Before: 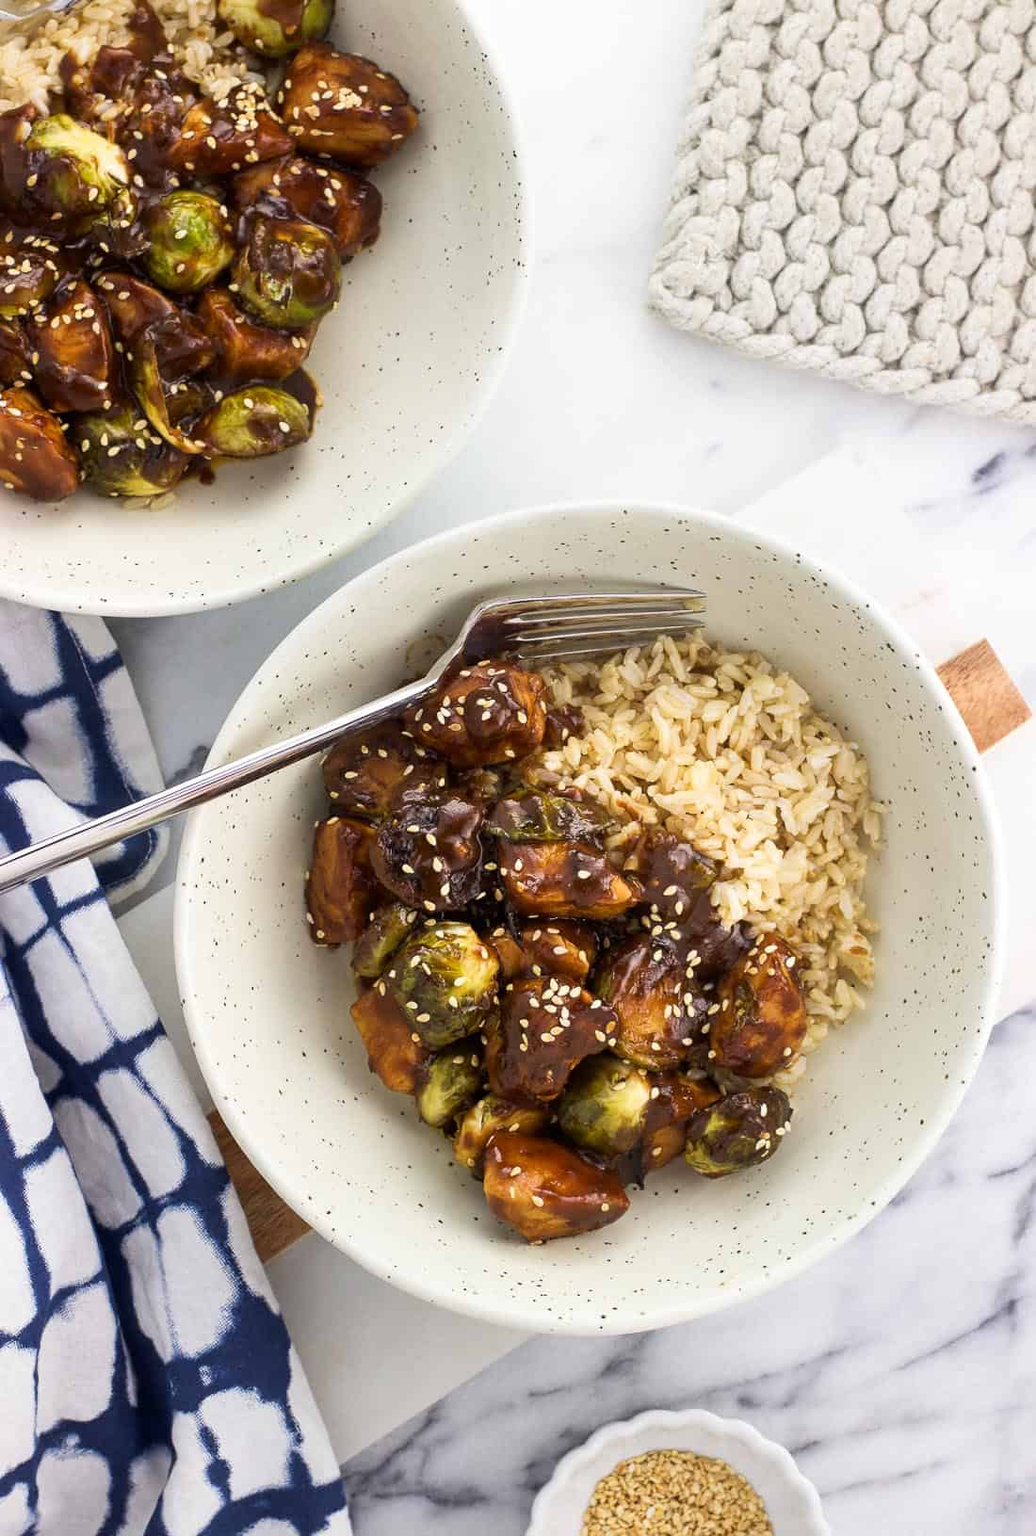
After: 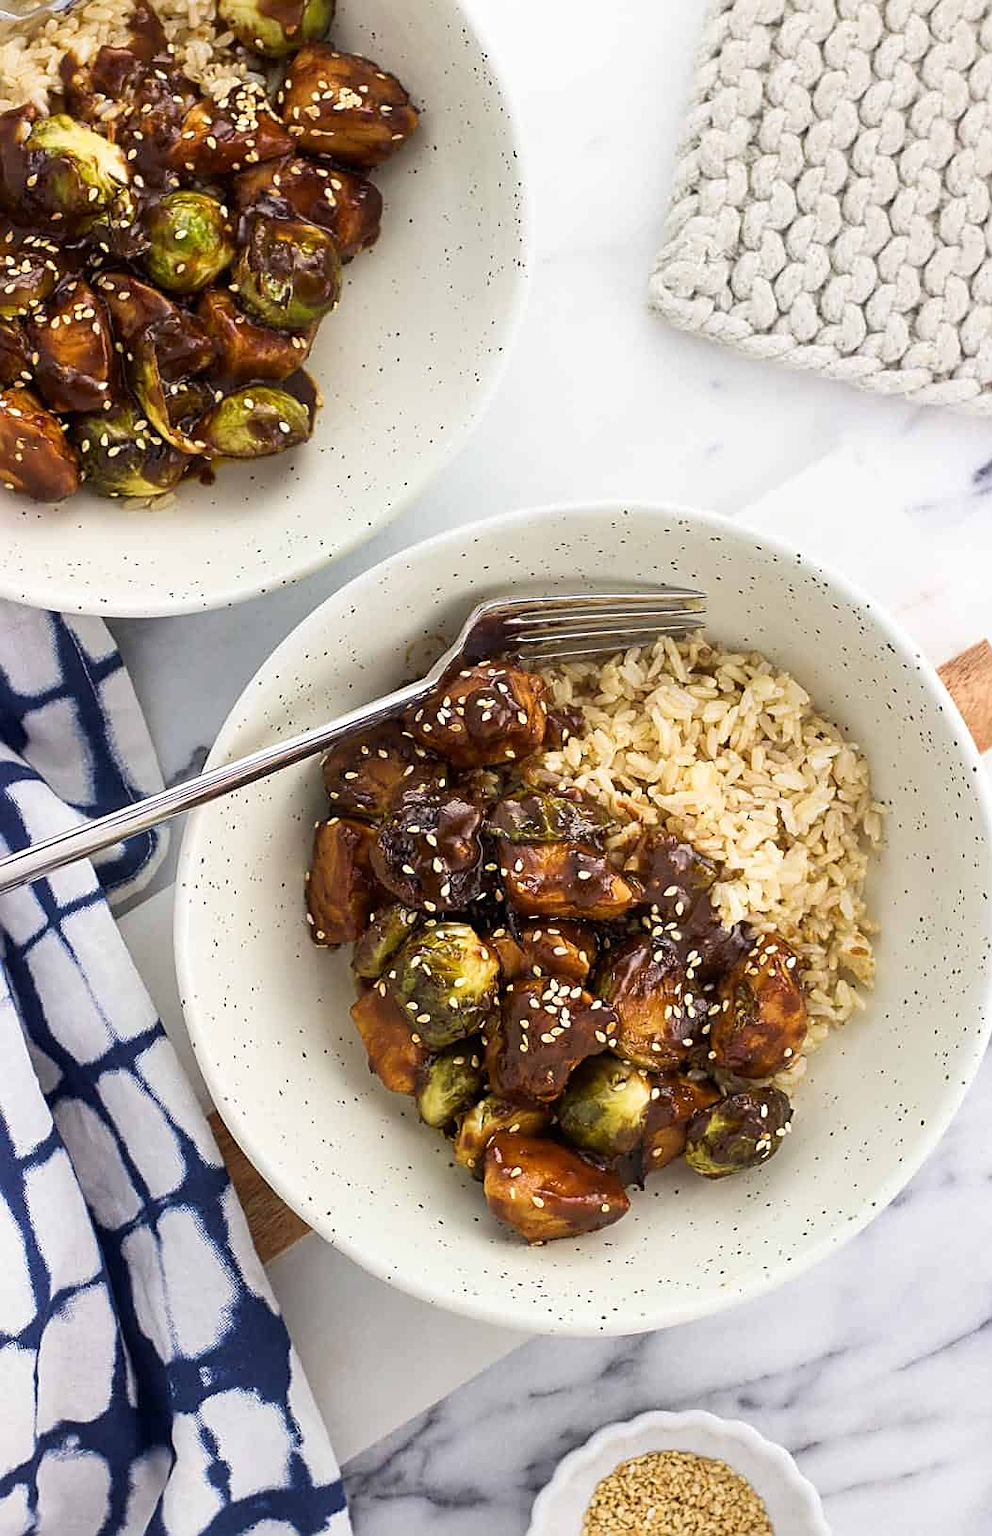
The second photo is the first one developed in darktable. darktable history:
crop: right 4.201%, bottom 0.025%
sharpen: on, module defaults
